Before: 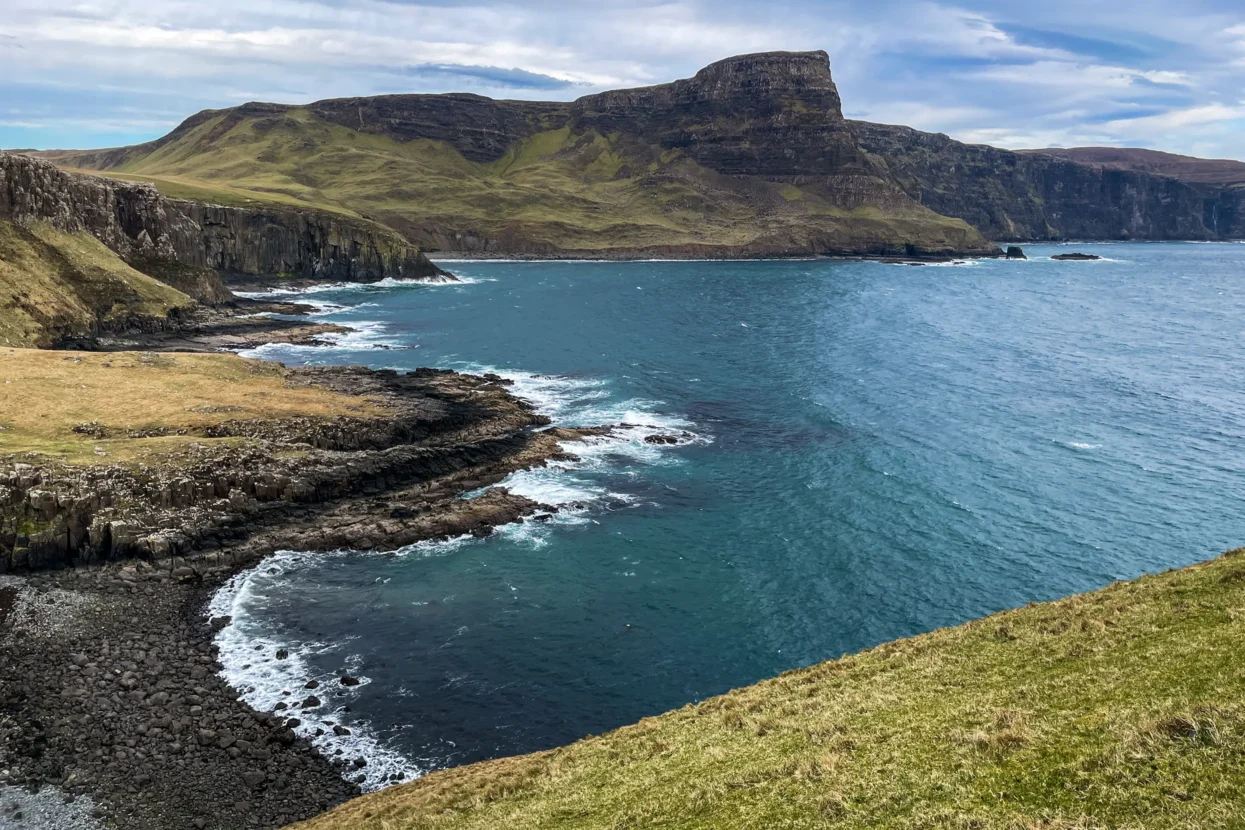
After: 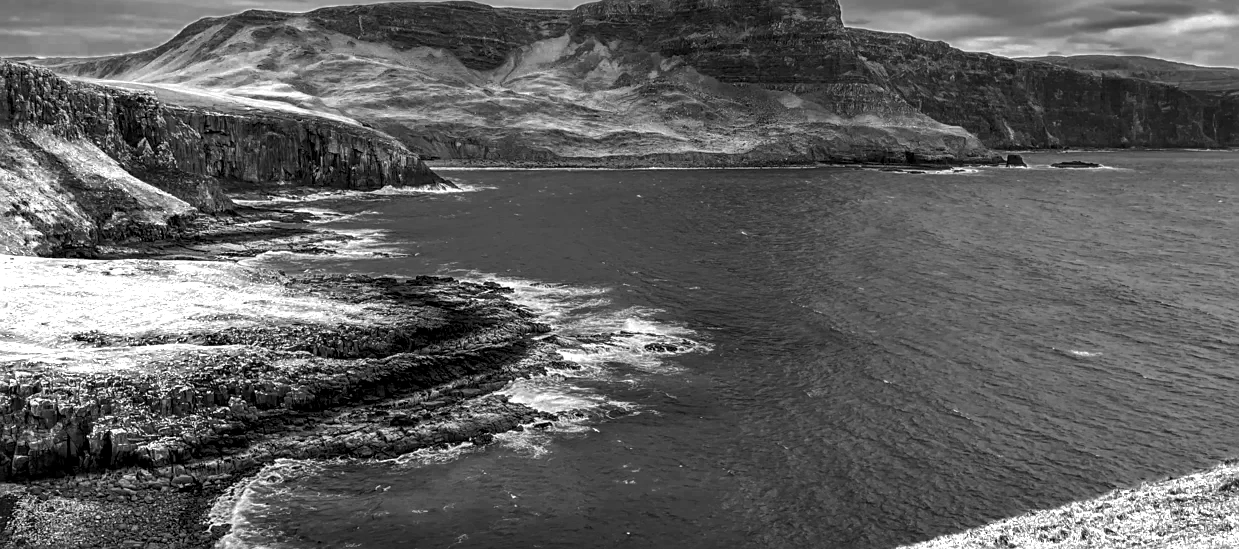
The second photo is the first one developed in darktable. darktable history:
sharpen: on, module defaults
local contrast: detail 130%
crop: top 11.158%, bottom 22.154%
color zones: curves: ch0 [(0, 0.554) (0.146, 0.662) (0.293, 0.86) (0.503, 0.774) (0.637, 0.106) (0.74, 0.072) (0.866, 0.488) (0.998, 0.569)]; ch1 [(0, 0) (0.143, 0) (0.286, 0) (0.429, 0) (0.571, 0) (0.714, 0) (0.857, 0)]
